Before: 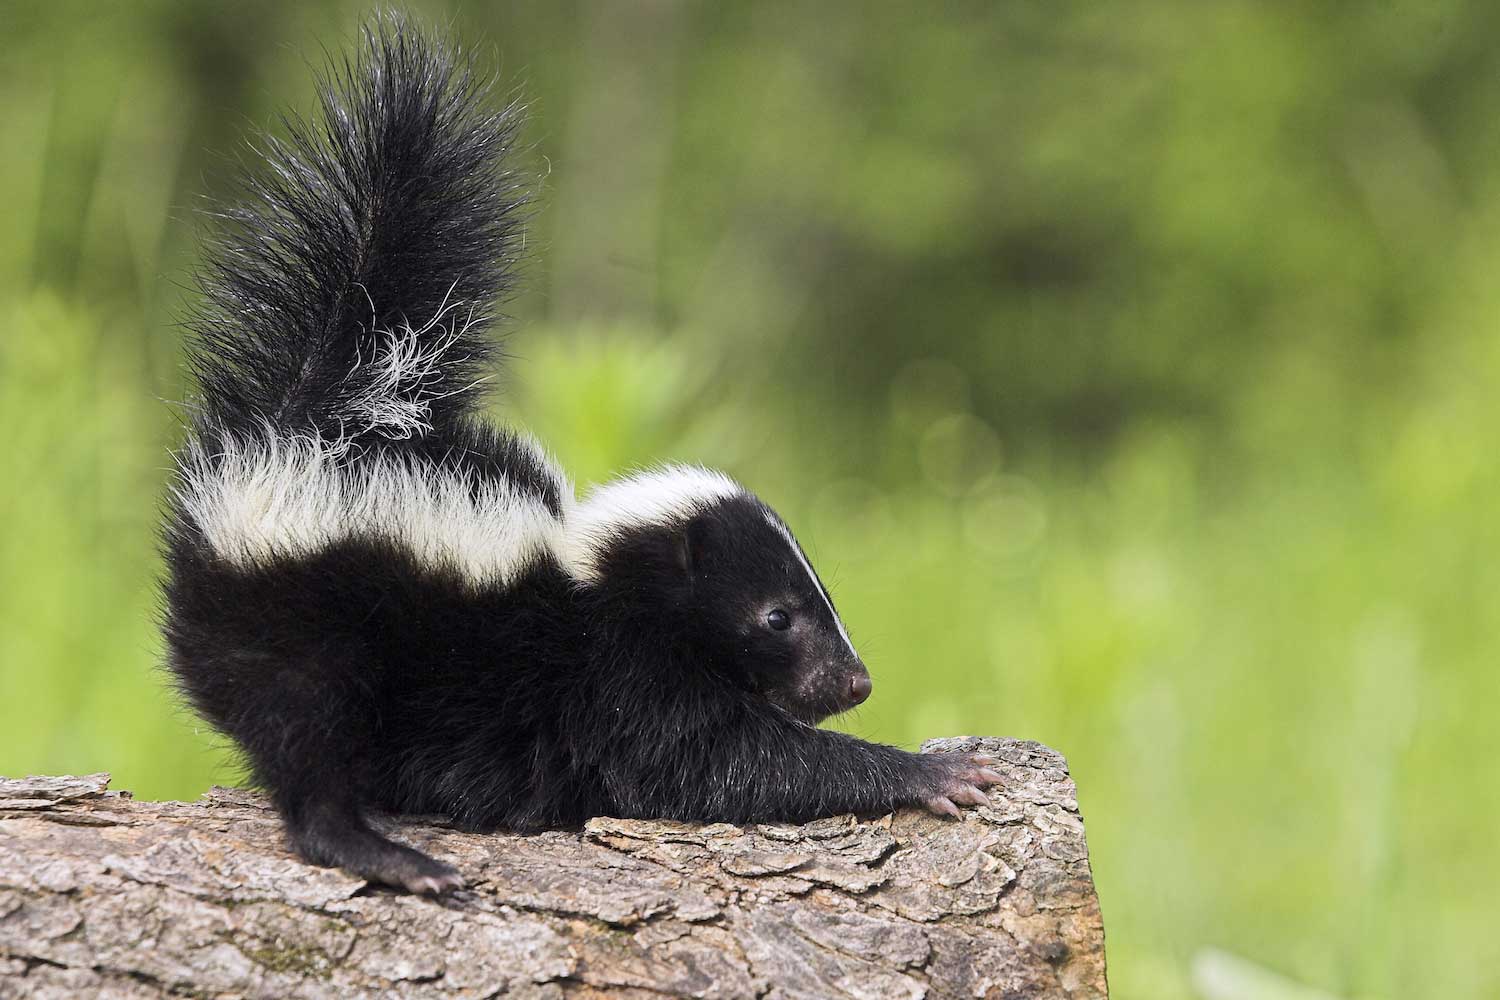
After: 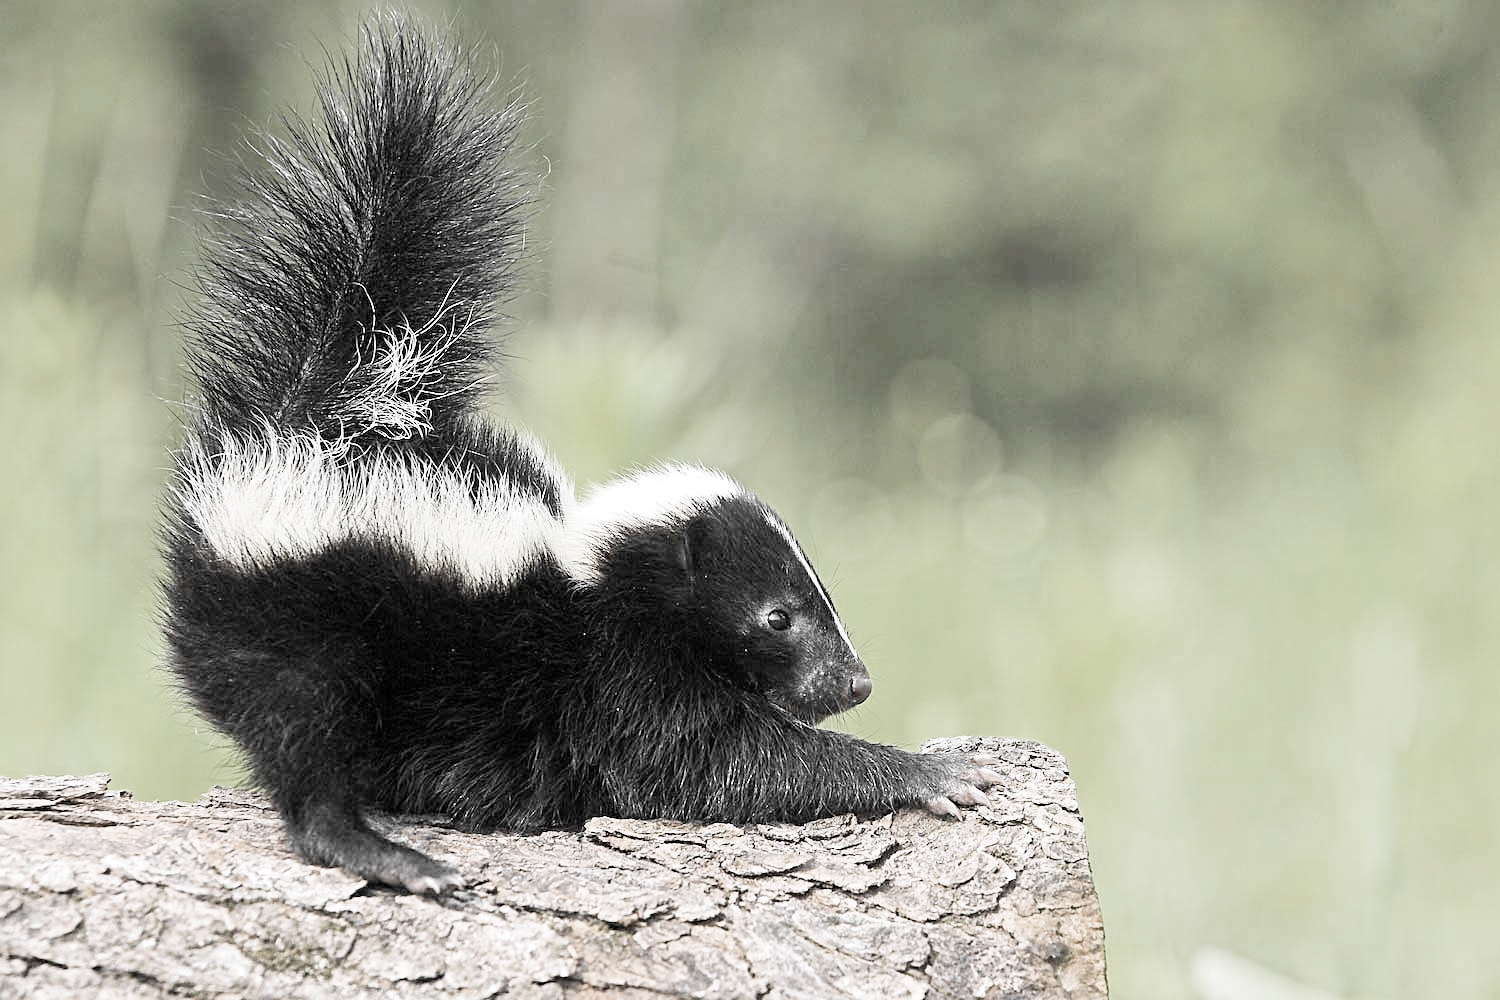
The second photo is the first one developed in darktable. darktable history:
sharpen: on, module defaults
filmic rgb: black relative exposure -7.99 EV, white relative exposure 4.01 EV, threshold 5.95 EV, hardness 4.19, enable highlight reconstruction true
color zones: curves: ch0 [(0, 0.613) (0.01, 0.613) (0.245, 0.448) (0.498, 0.529) (0.642, 0.665) (0.879, 0.777) (0.99, 0.613)]; ch1 [(0, 0.035) (0.121, 0.189) (0.259, 0.197) (0.415, 0.061) (0.589, 0.022) (0.732, 0.022) (0.857, 0.026) (0.991, 0.053)]
exposure: black level correction 0, exposure 1.389 EV, compensate highlight preservation false
